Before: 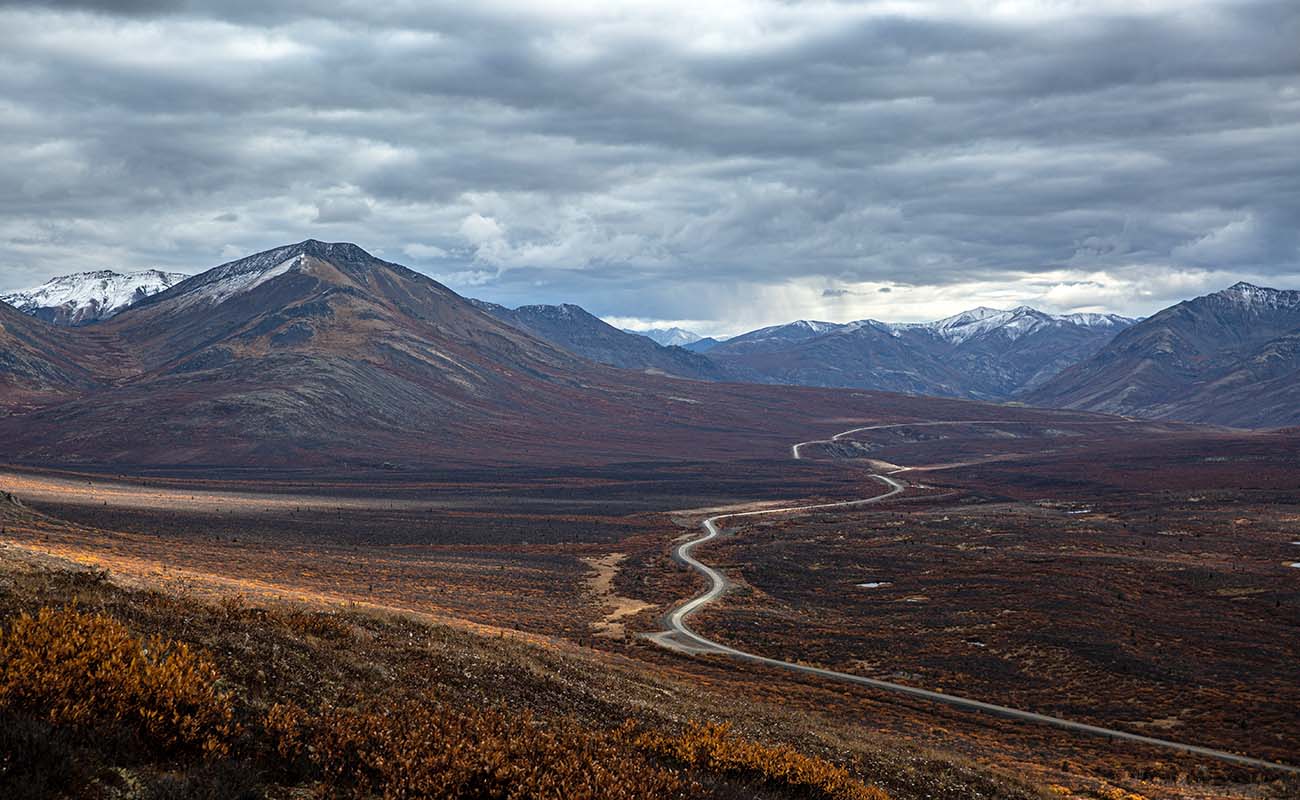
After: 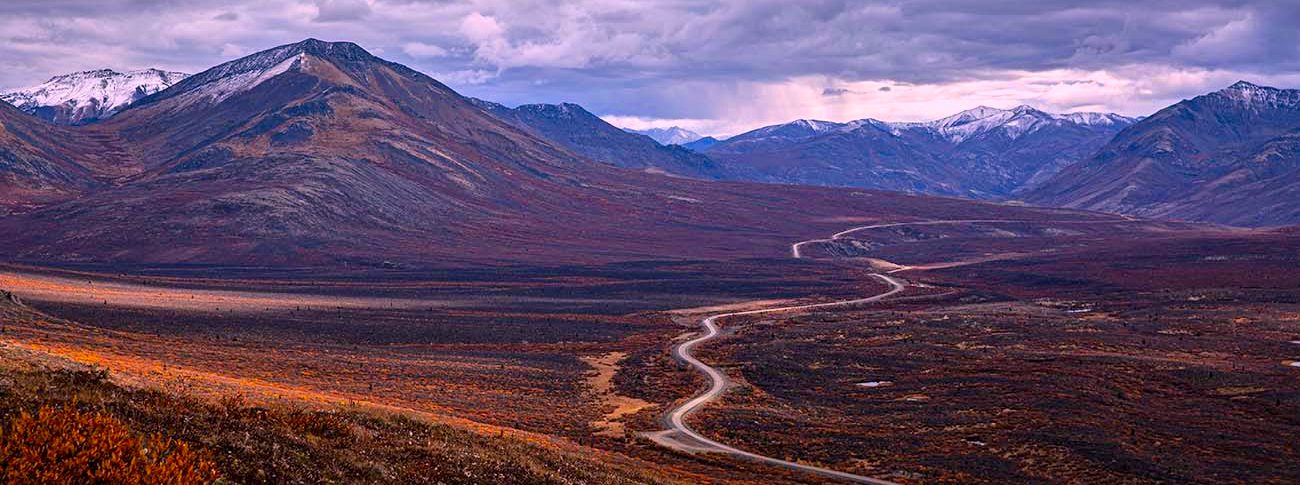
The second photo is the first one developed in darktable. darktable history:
crop and rotate: top 25.22%, bottom 14.056%
color calibration: illuminant as shot in camera, x 0.362, y 0.385, temperature 4537.38 K
color zones: curves: ch0 [(0, 0.425) (0.143, 0.422) (0.286, 0.42) (0.429, 0.419) (0.571, 0.419) (0.714, 0.42) (0.857, 0.422) (1, 0.425)]; ch1 [(0, 0.666) (0.143, 0.669) (0.286, 0.671) (0.429, 0.67) (0.571, 0.67) (0.714, 0.67) (0.857, 0.67) (1, 0.666)]
color correction: highlights a* 12.02, highlights b* 12.11
local contrast: mode bilateral grid, contrast 20, coarseness 50, detail 141%, midtone range 0.2
contrast brightness saturation: contrast 0.039, saturation 0.152
